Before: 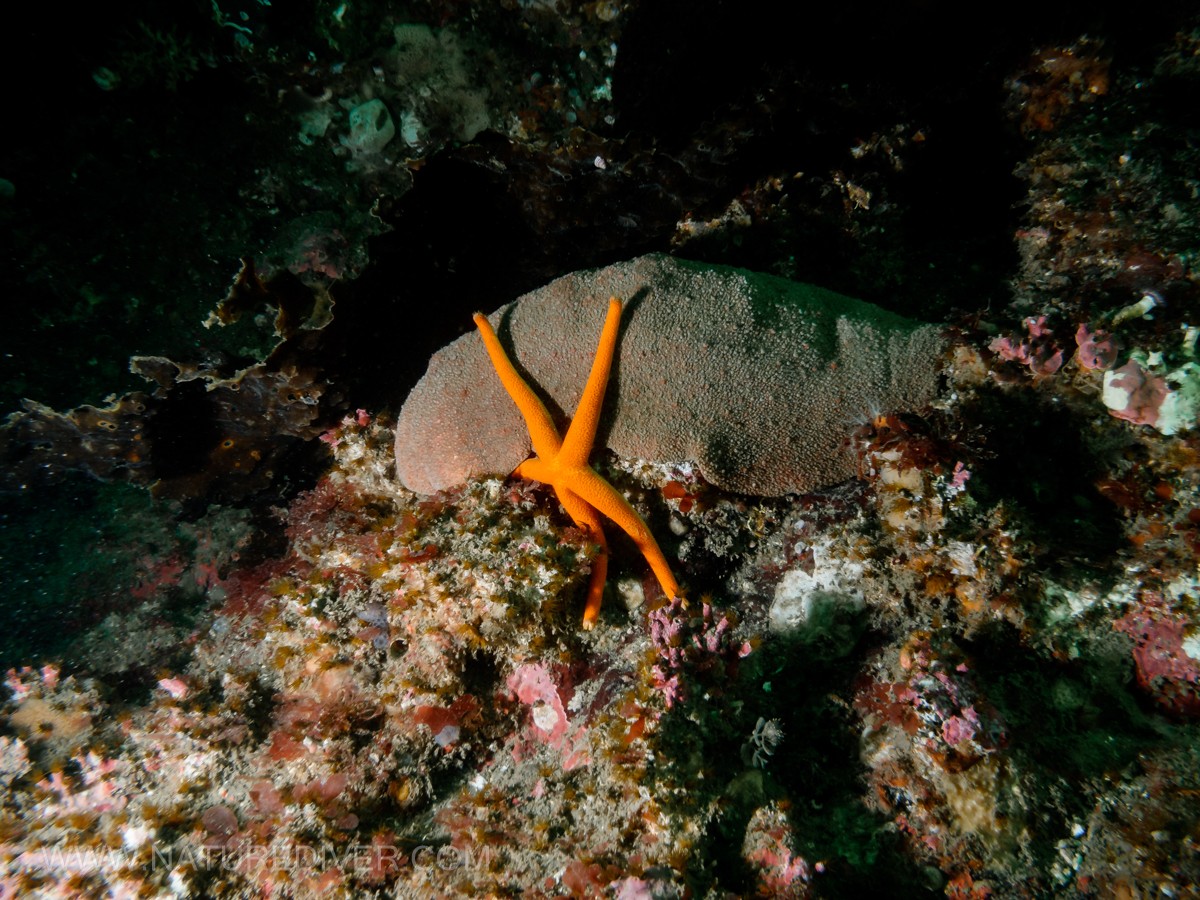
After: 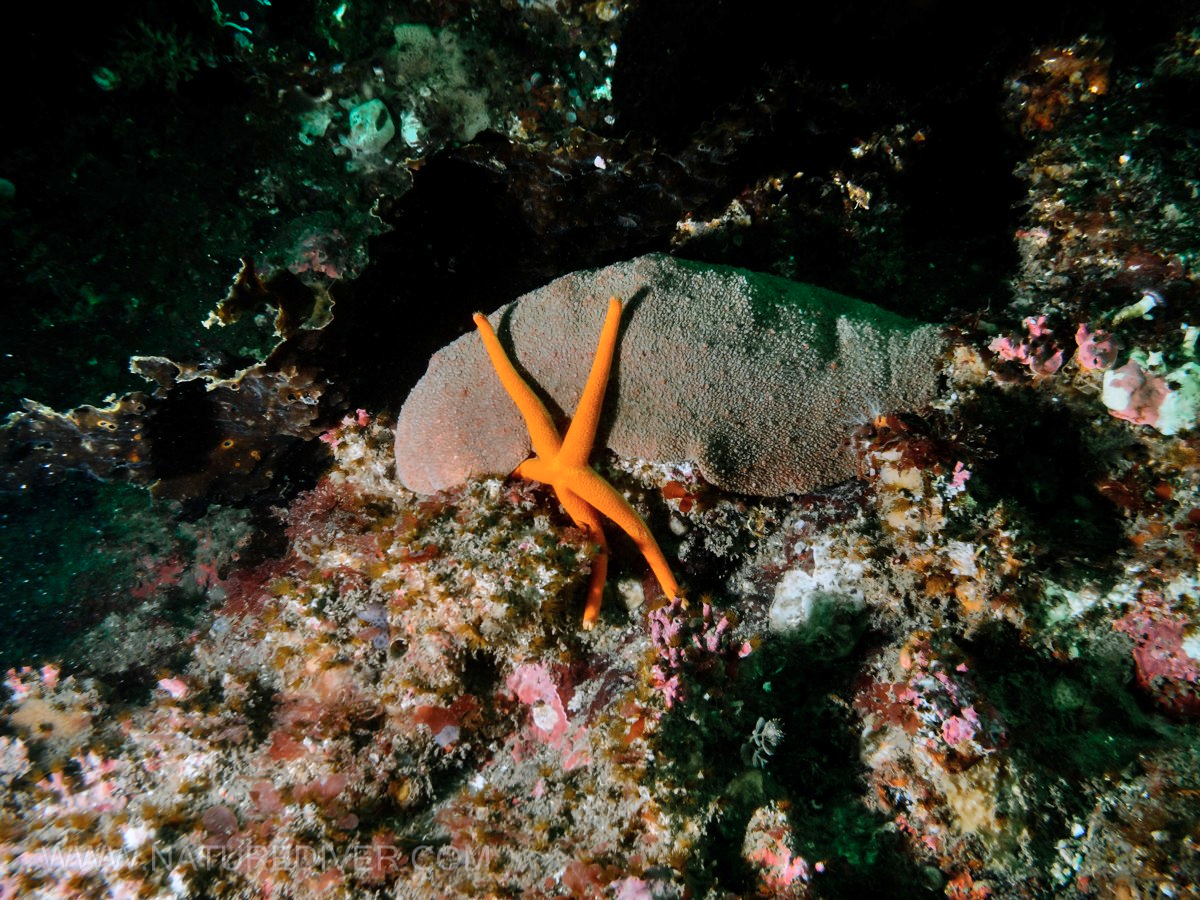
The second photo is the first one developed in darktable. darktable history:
color calibration: illuminant as shot in camera, x 0.358, y 0.373, temperature 4628.91 K
shadows and highlights: shadows color adjustment 97.66%, soften with gaussian
